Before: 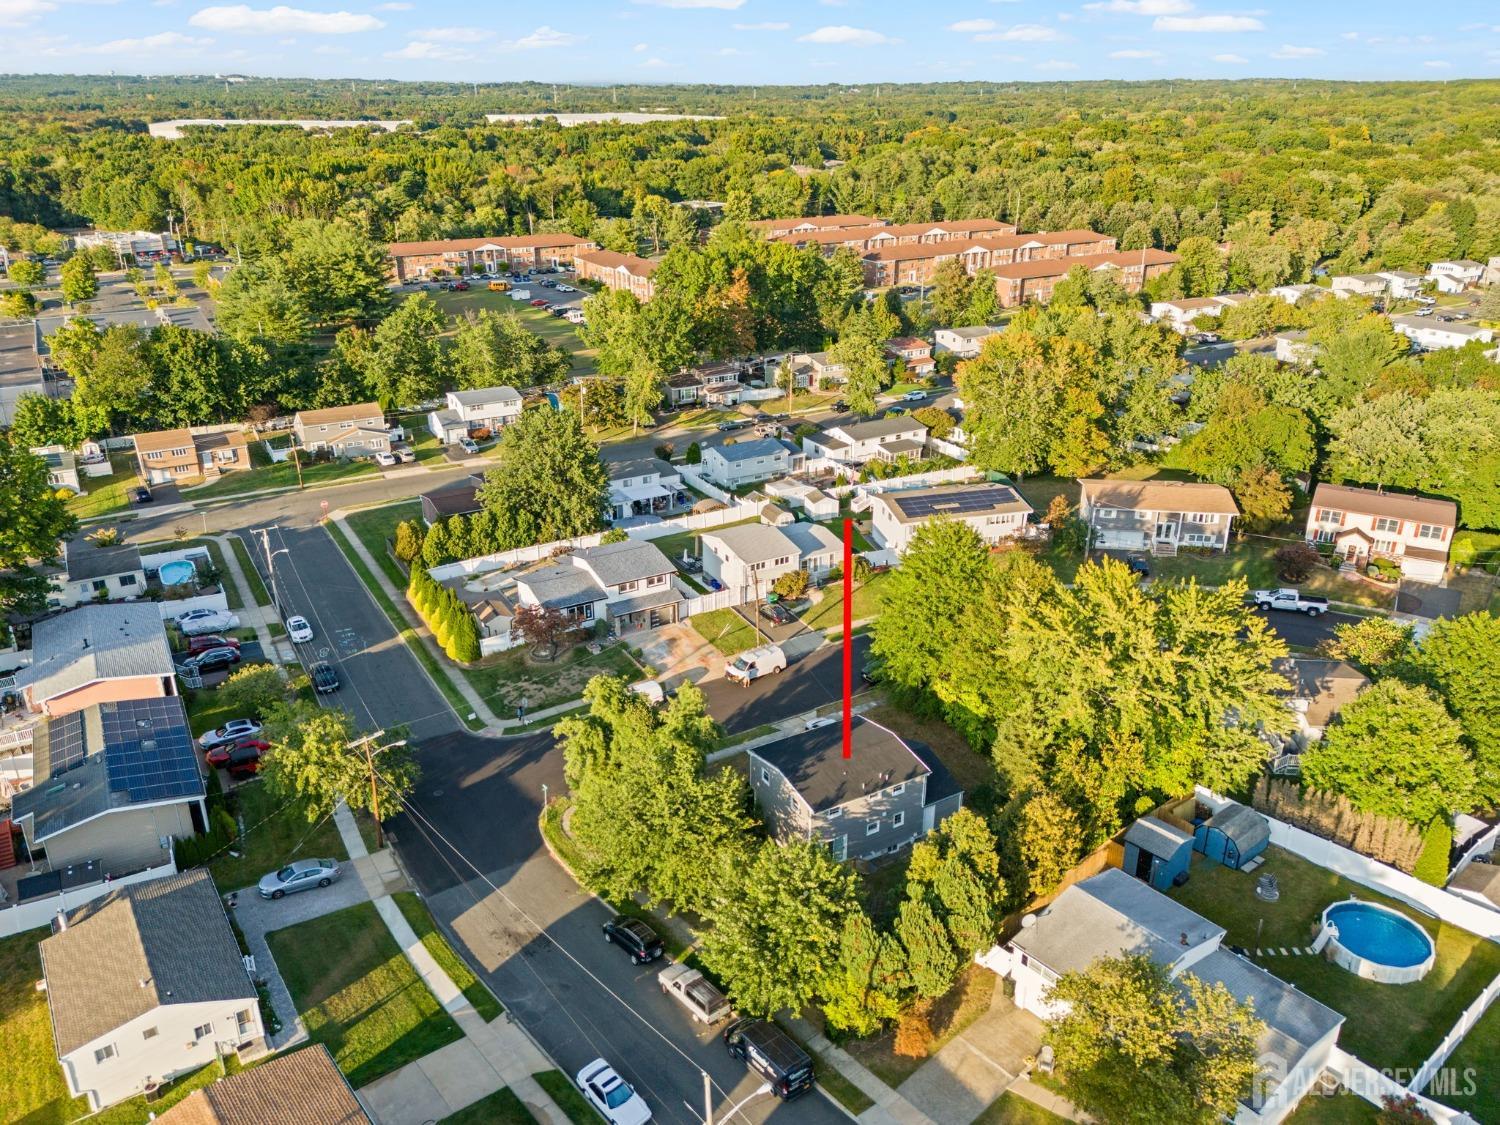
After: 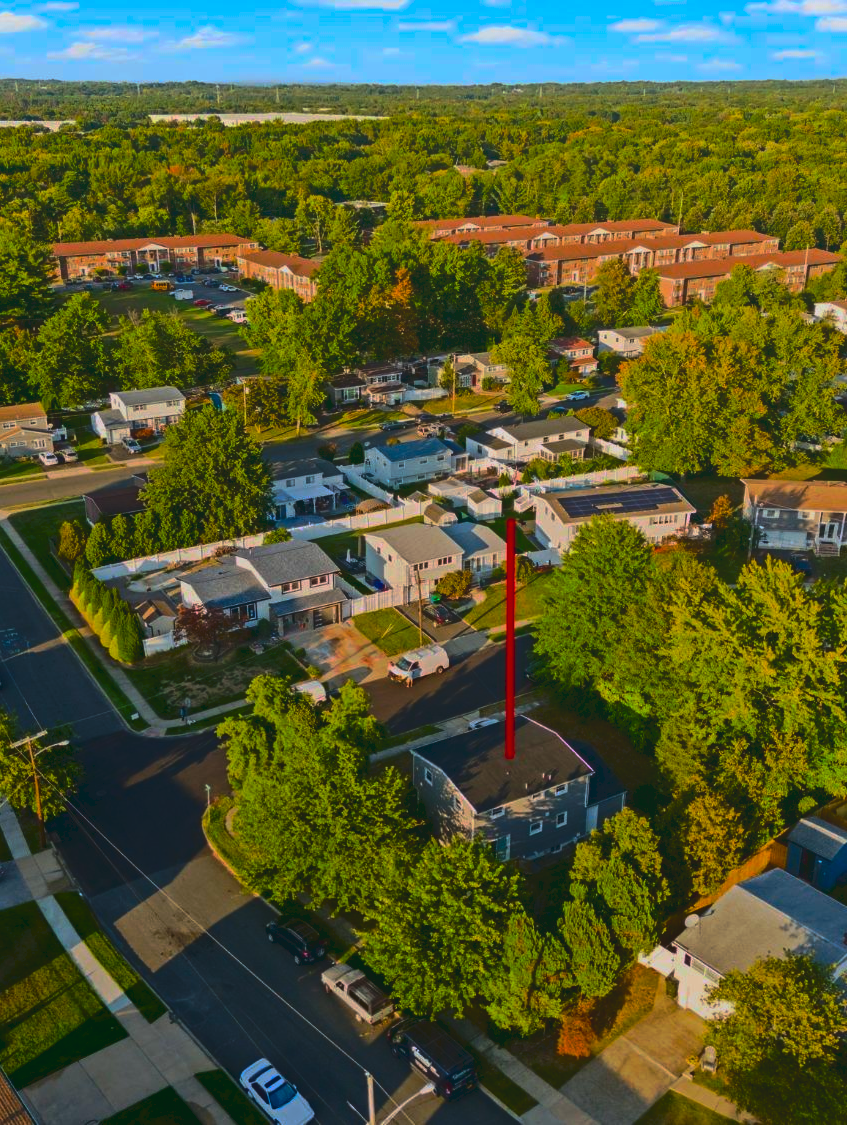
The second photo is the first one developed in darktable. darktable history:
color balance rgb: perceptual saturation grading › global saturation 25.291%
tone curve: curves: ch0 [(0, 0) (0.003, 0.029) (0.011, 0.034) (0.025, 0.044) (0.044, 0.057) (0.069, 0.07) (0.1, 0.084) (0.136, 0.104) (0.177, 0.127) (0.224, 0.156) (0.277, 0.192) (0.335, 0.236) (0.399, 0.284) (0.468, 0.339) (0.543, 0.393) (0.623, 0.454) (0.709, 0.541) (0.801, 0.65) (0.898, 0.766) (1, 1)], preserve colors none
crop and rotate: left 22.502%, right 20.979%
local contrast: detail 71%
contrast brightness saturation: contrast 0.222, brightness -0.19, saturation 0.239
